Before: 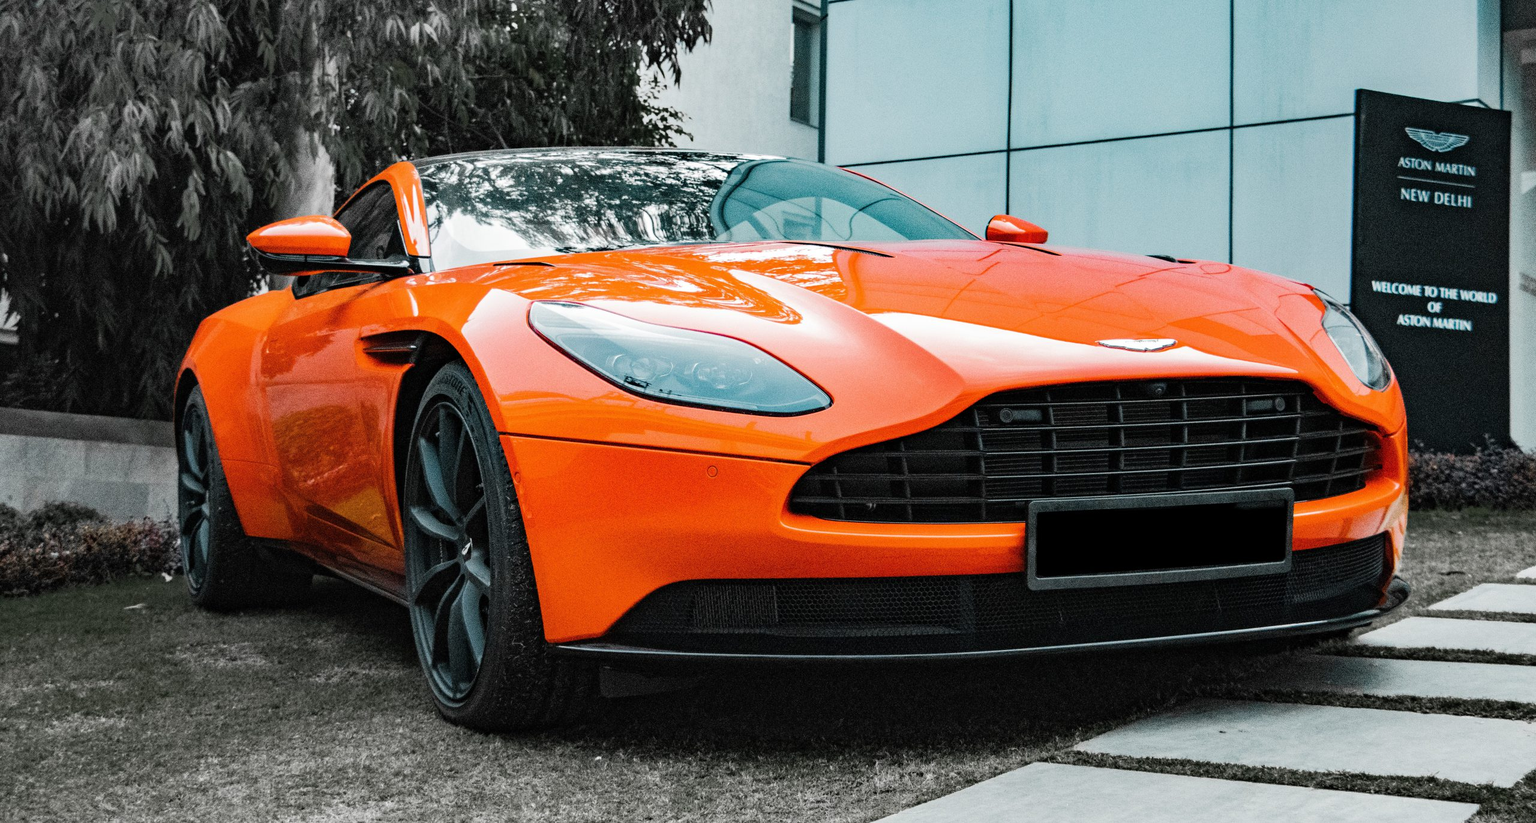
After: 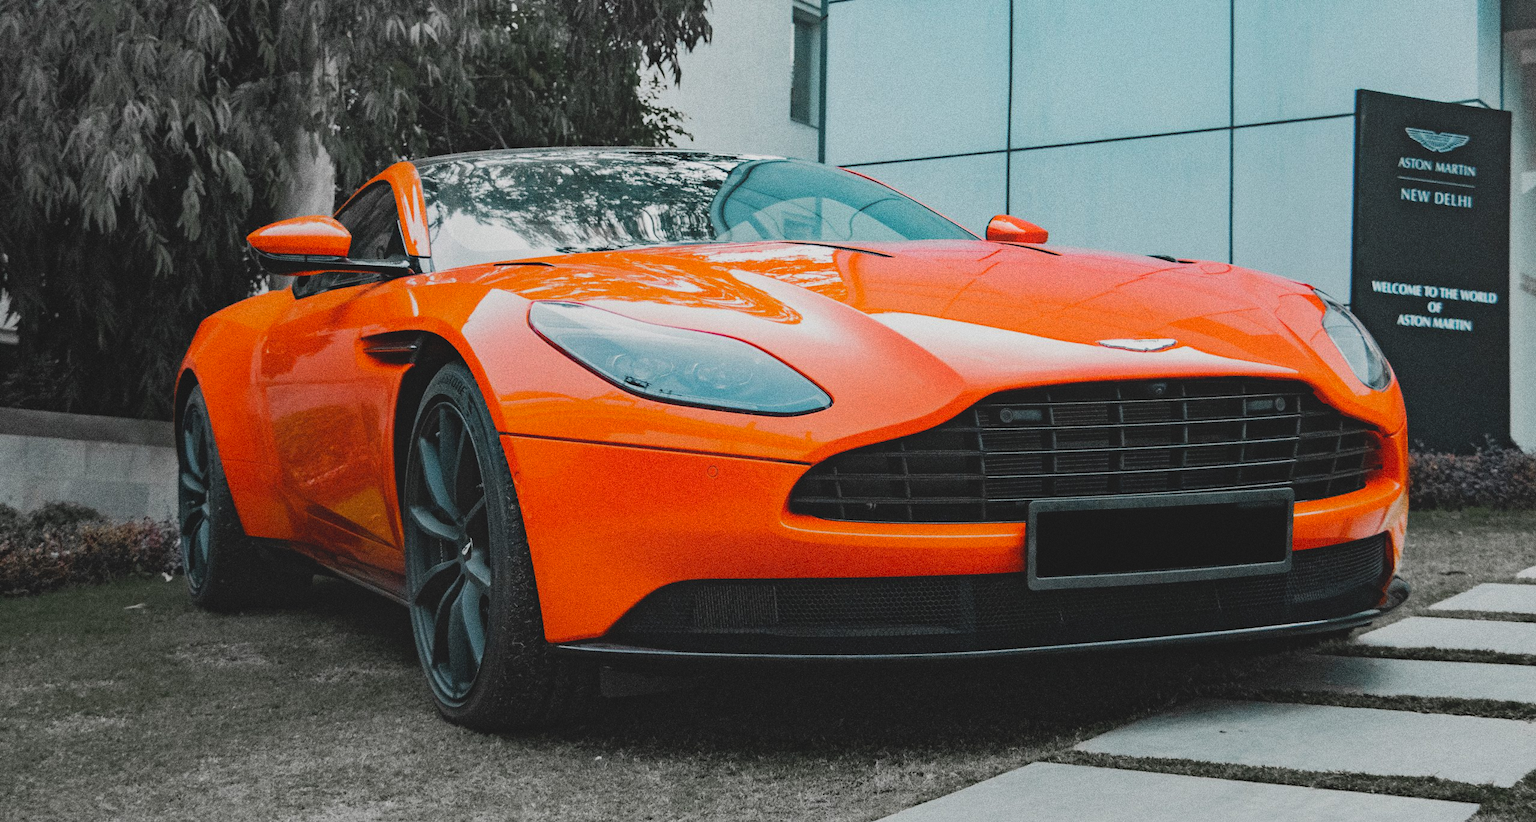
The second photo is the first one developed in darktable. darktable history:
grain: coarseness 0.09 ISO, strength 40%
local contrast: detail 69%
